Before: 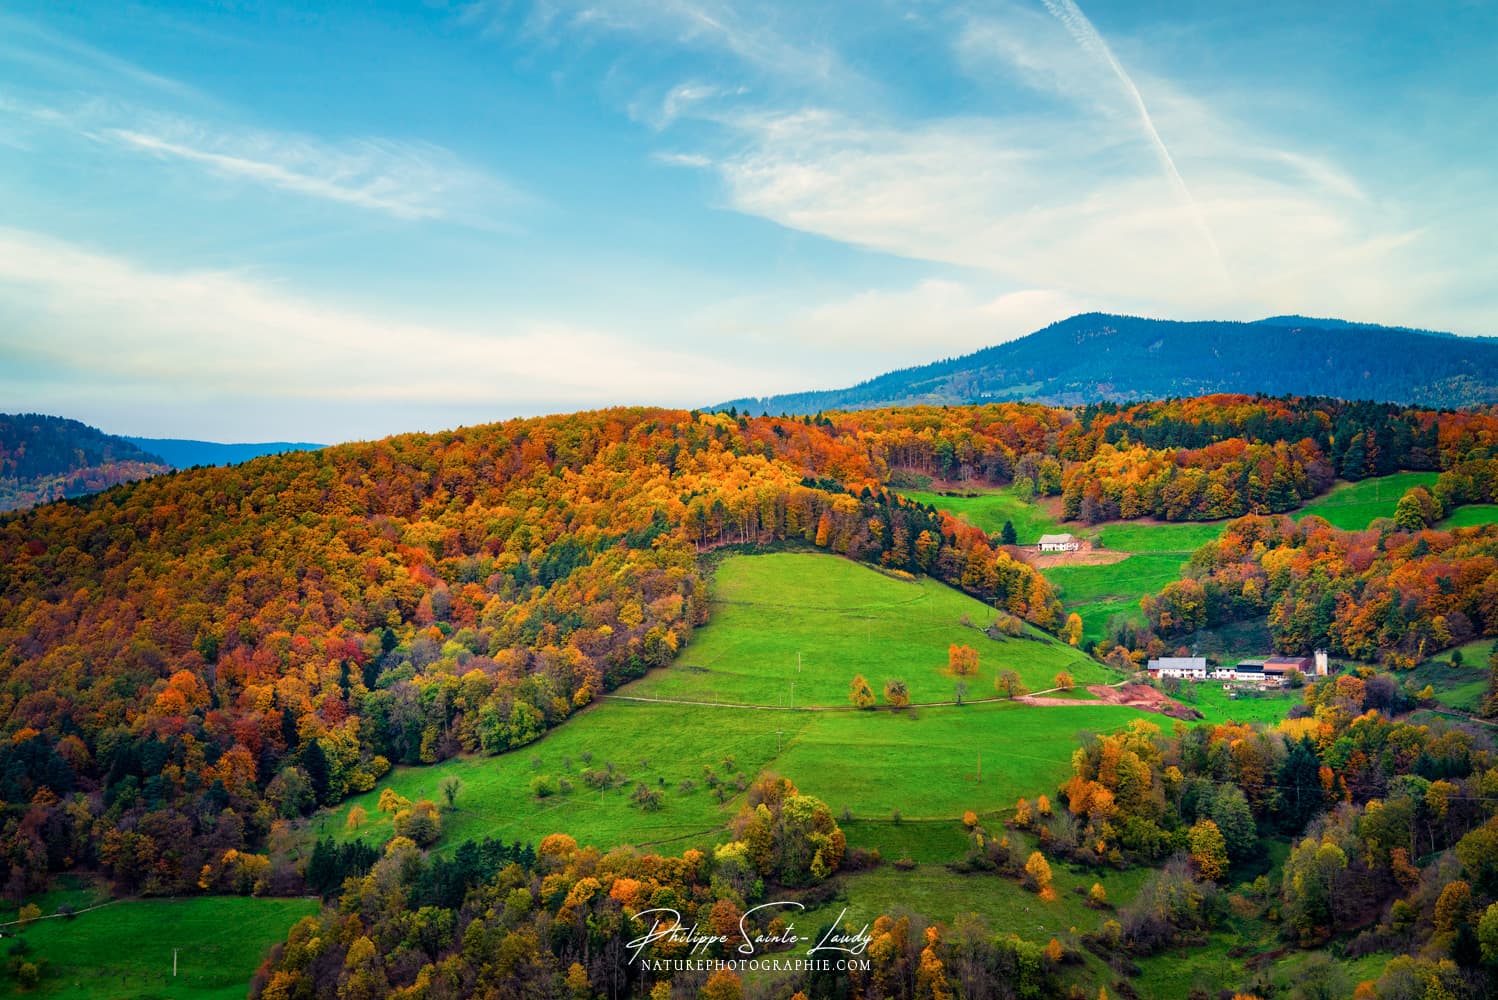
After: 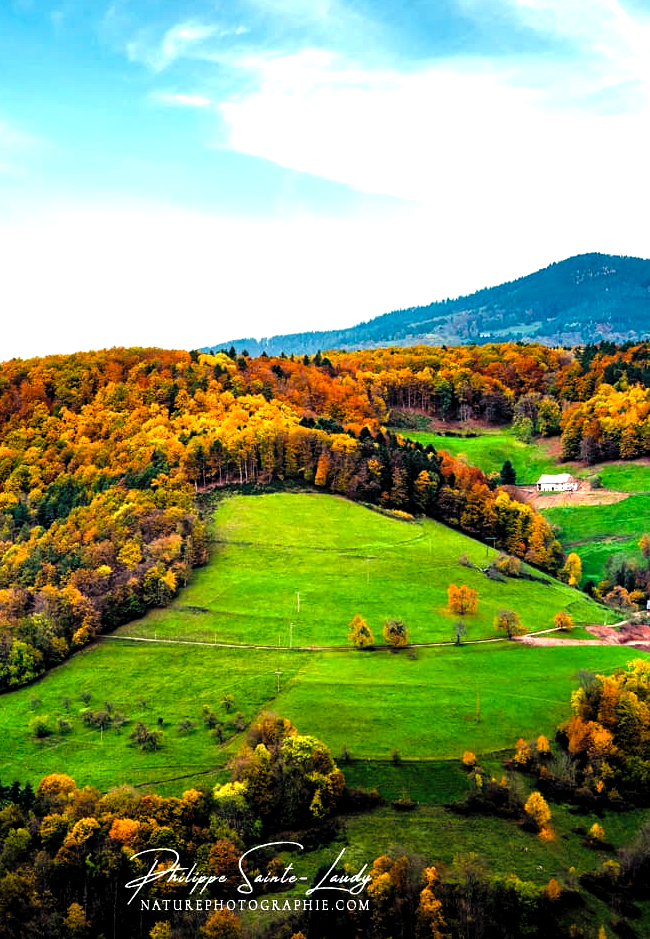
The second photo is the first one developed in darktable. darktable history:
exposure: black level correction 0, exposure 0.7 EV, compensate exposure bias true, compensate highlight preservation false
base curve: curves: ch0 [(0, 0) (0.073, 0.04) (0.157, 0.139) (0.492, 0.492) (0.758, 0.758) (1, 1)], preserve colors none
crop: left 33.452%, top 6.025%, right 23.155%
levels: levels [0.101, 0.578, 0.953]
